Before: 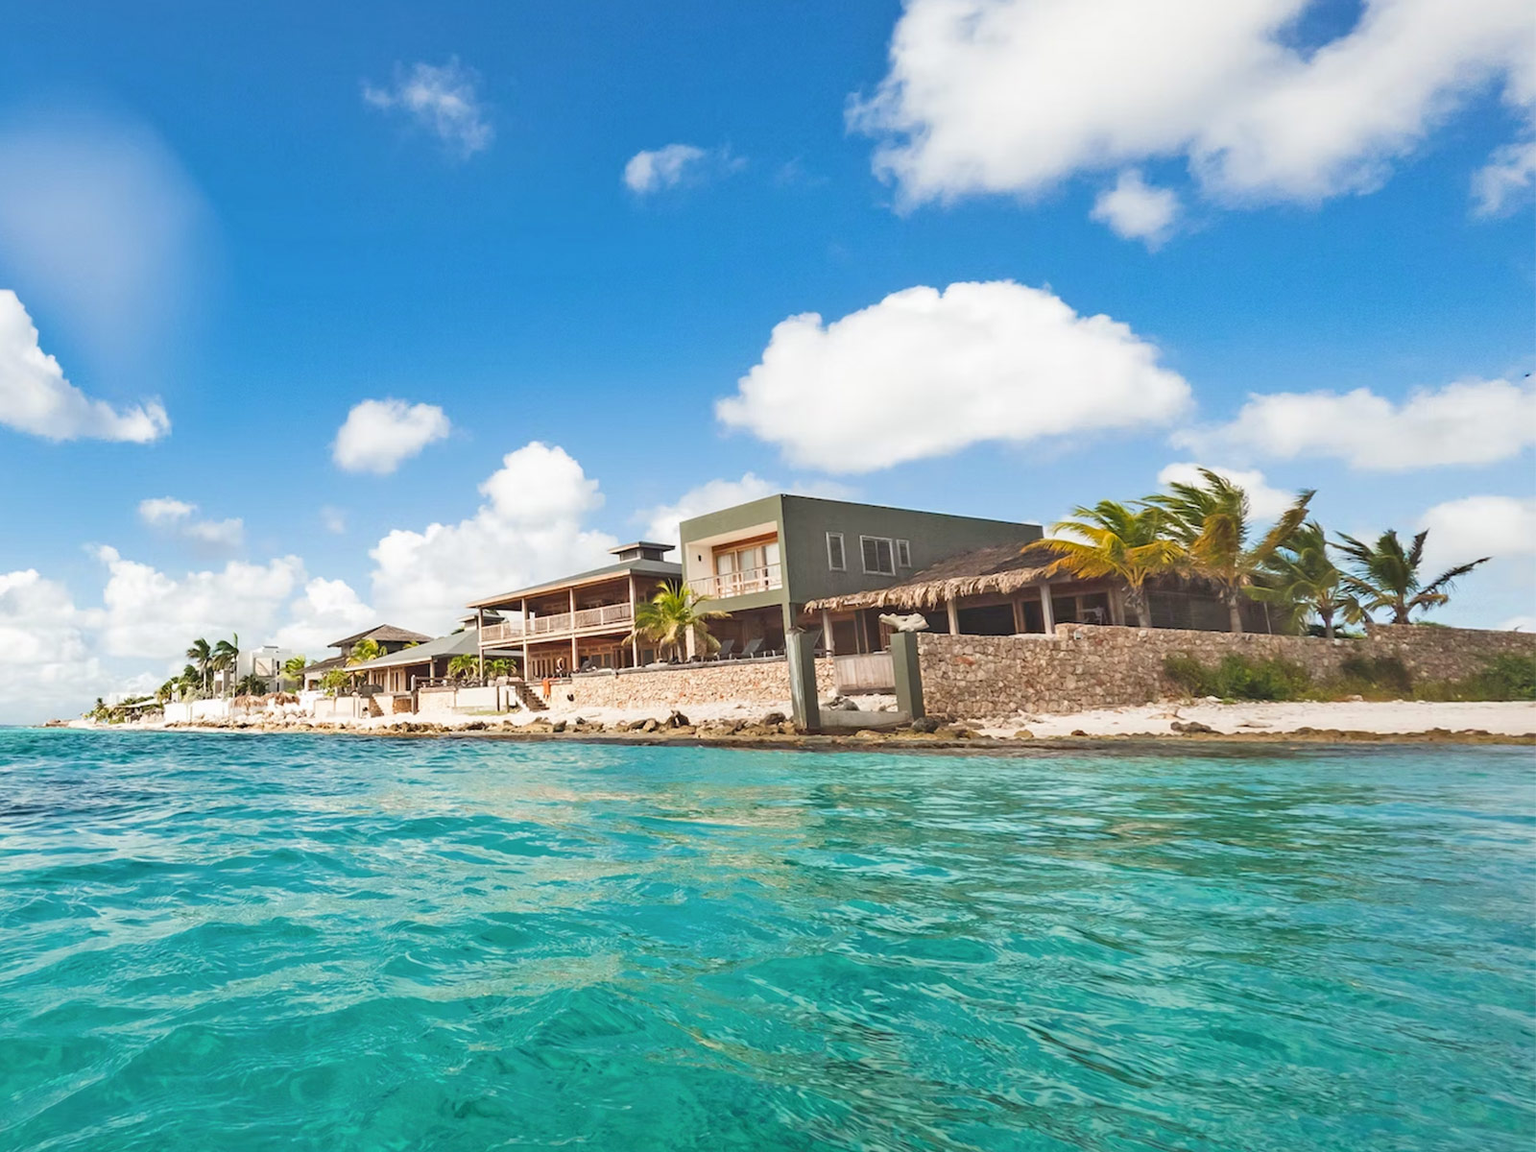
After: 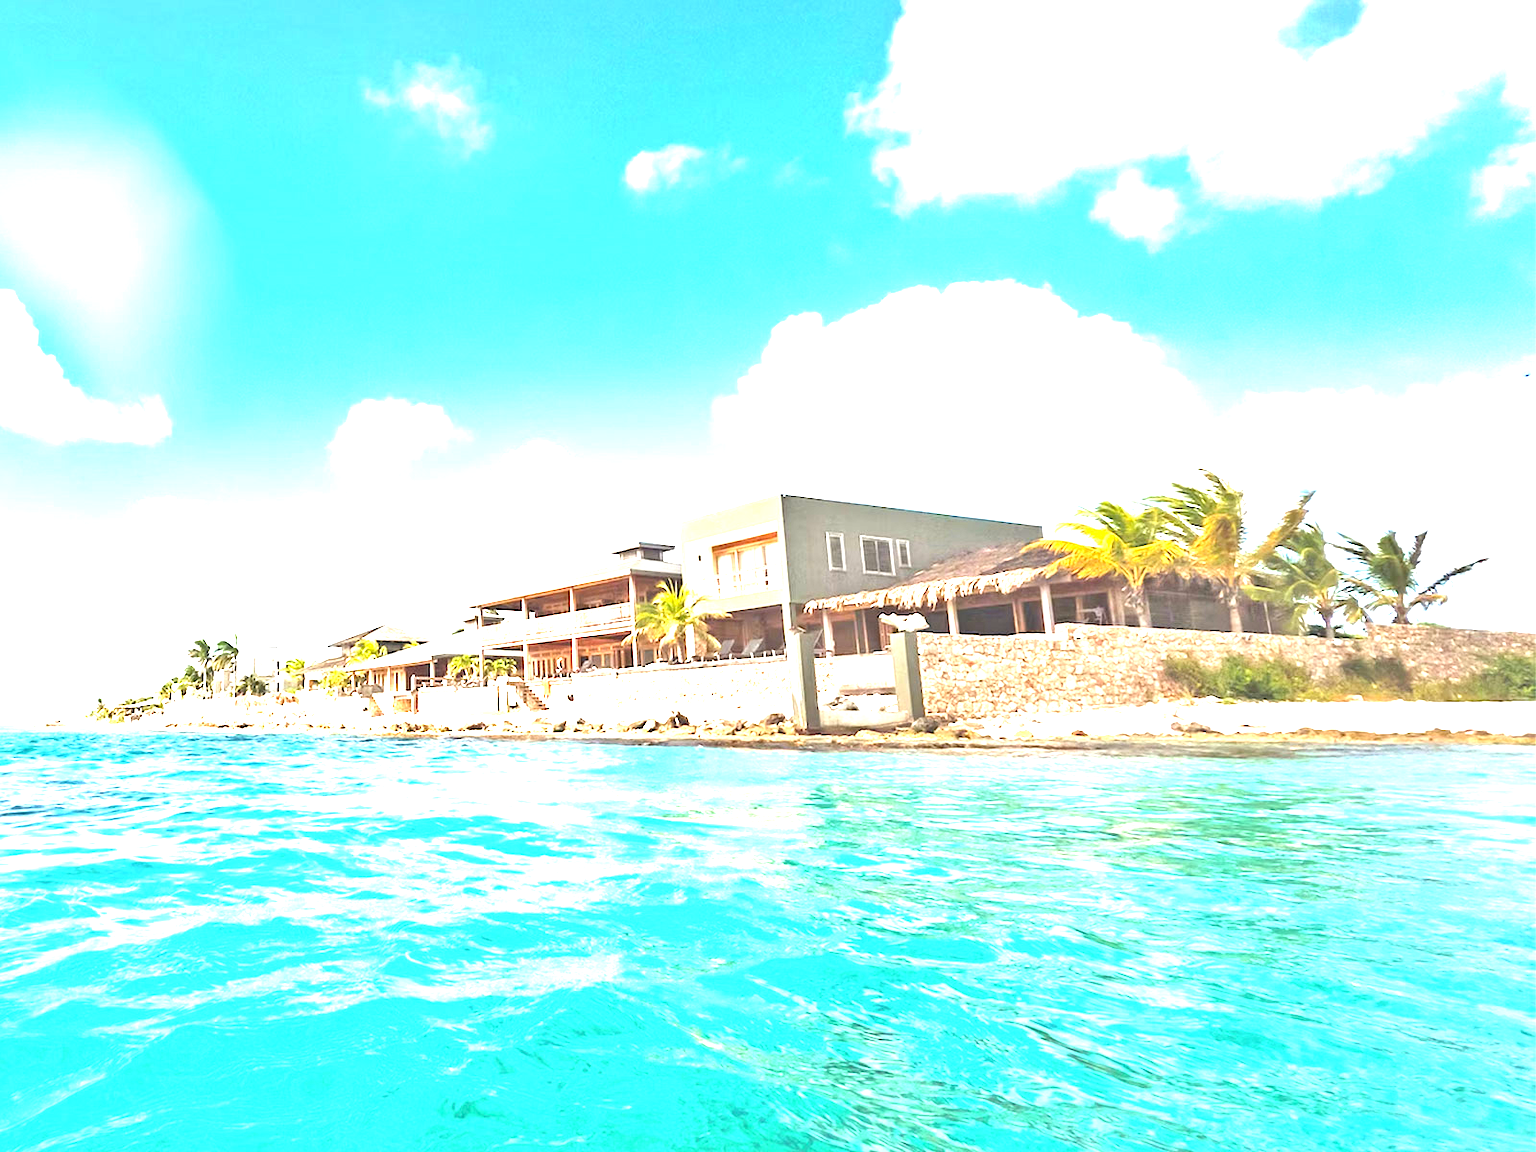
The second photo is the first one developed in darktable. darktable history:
exposure: black level correction 0.001, exposure 1.724 EV, compensate highlight preservation false
tone equalizer: -8 EV -0.434 EV, -7 EV -0.357 EV, -6 EV -0.314 EV, -5 EV -0.26 EV, -3 EV 0.241 EV, -2 EV 0.335 EV, -1 EV 0.399 EV, +0 EV 0.409 EV
